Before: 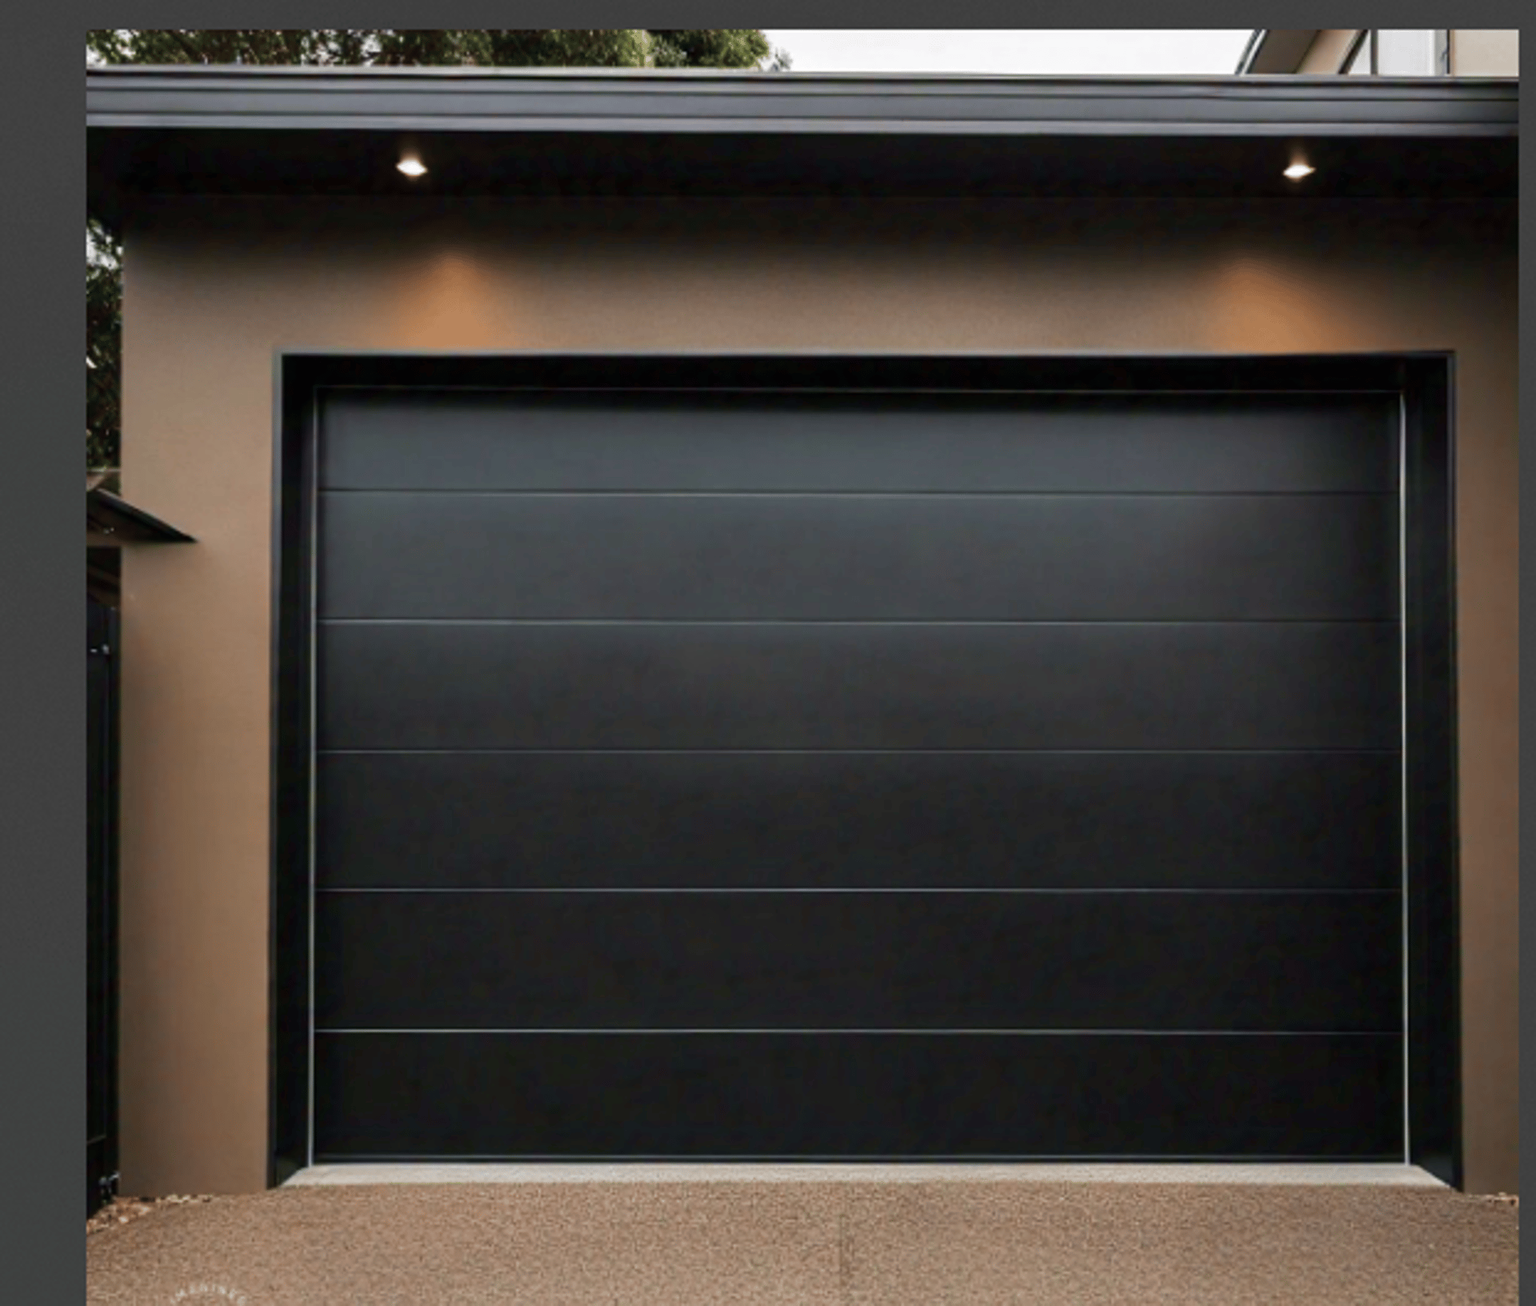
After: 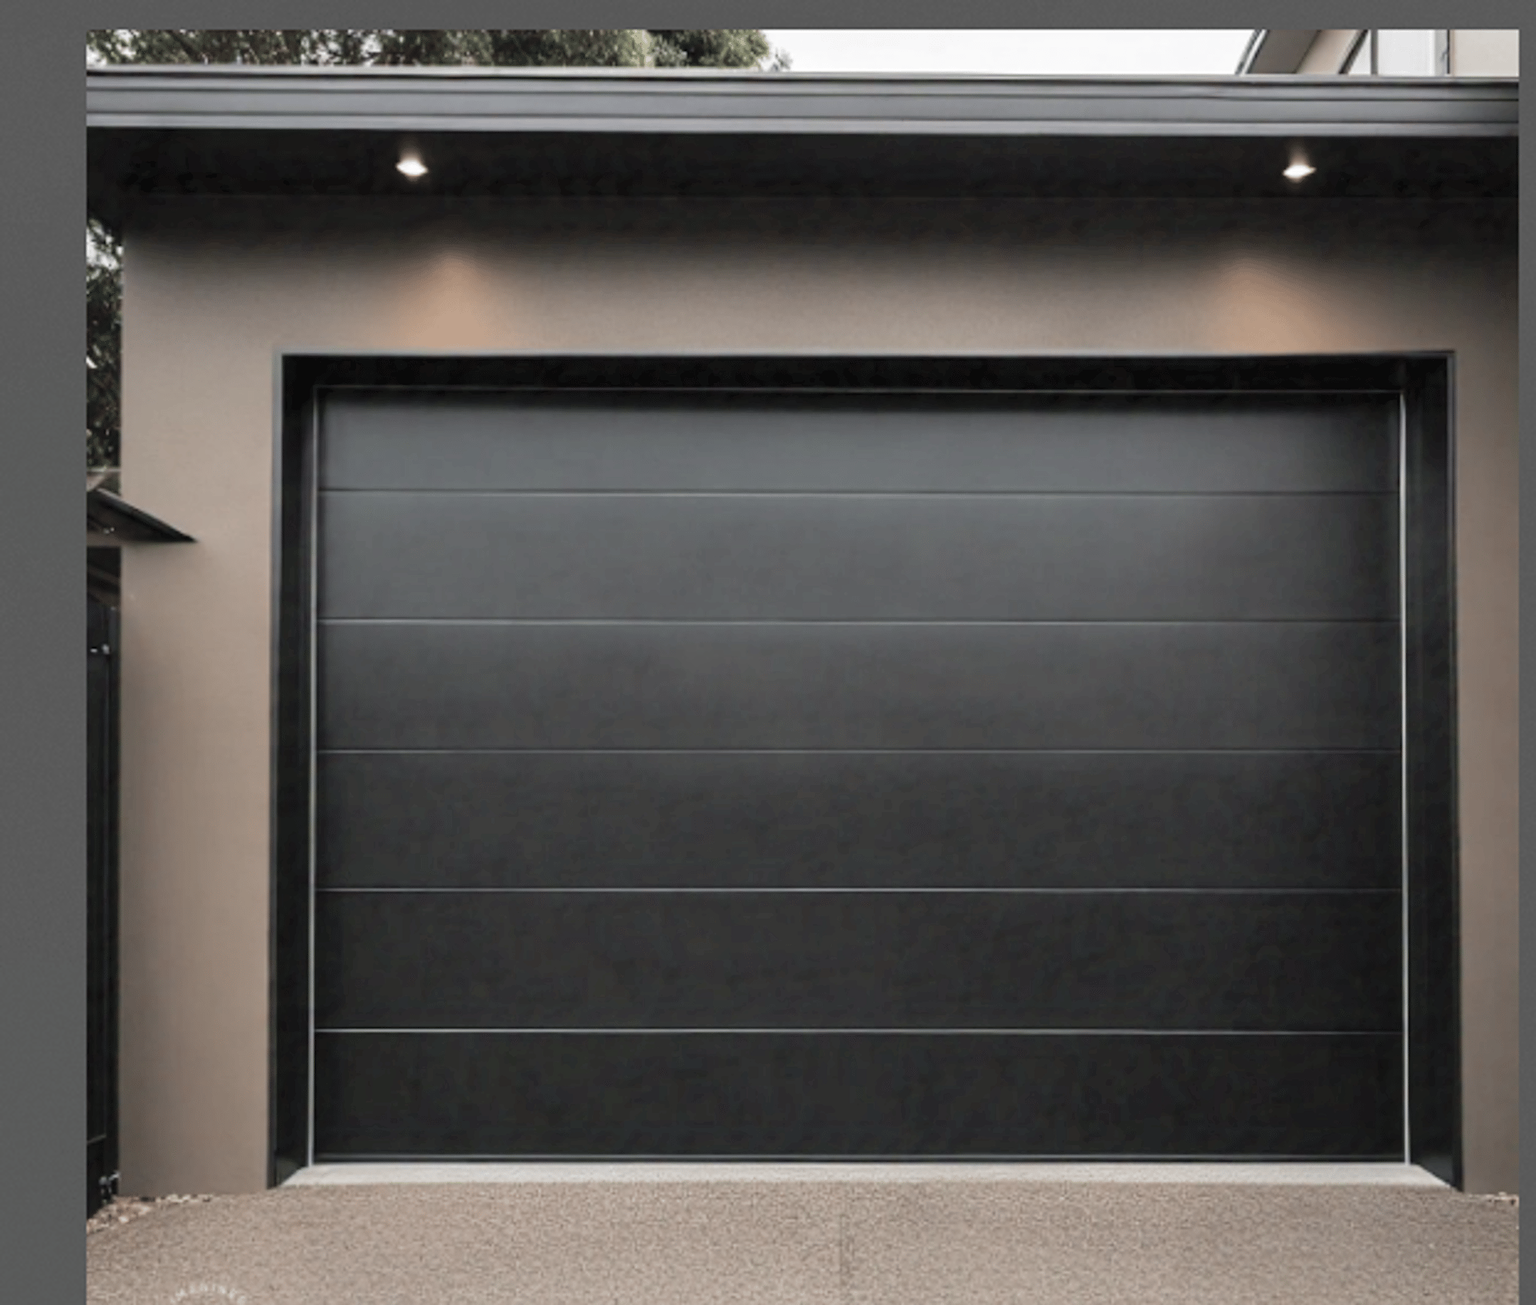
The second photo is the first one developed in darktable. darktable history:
contrast brightness saturation: brightness 0.181, saturation -0.49
